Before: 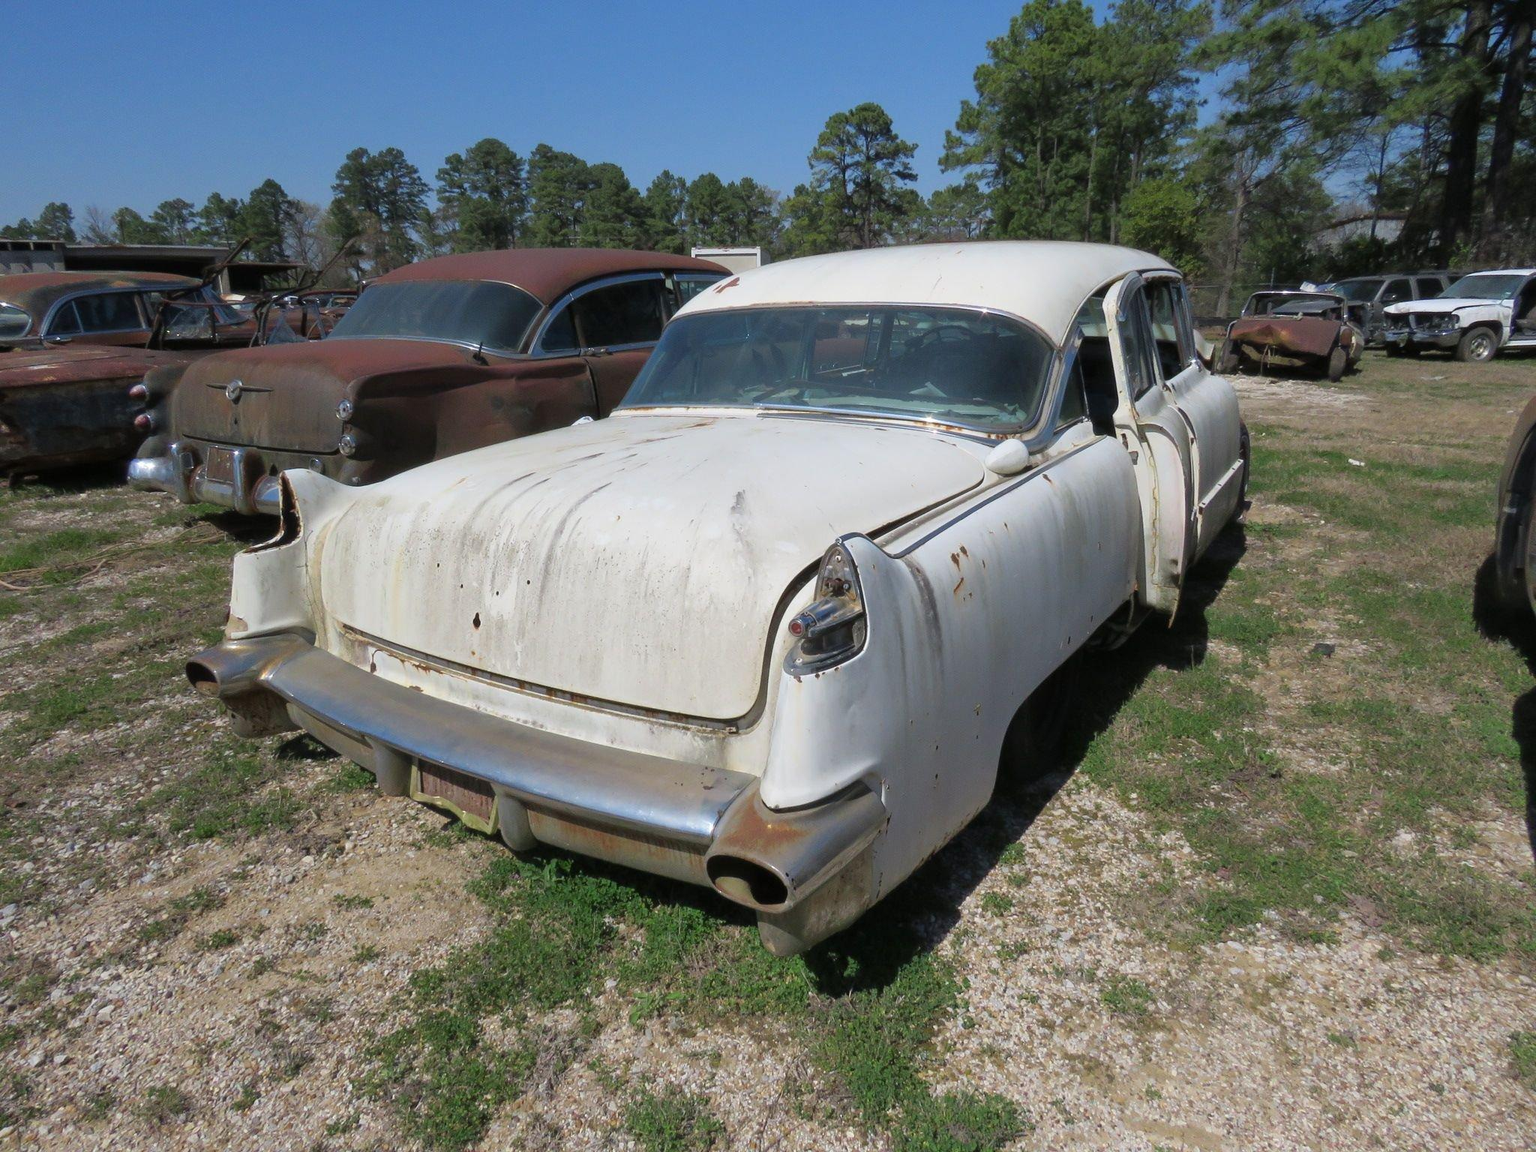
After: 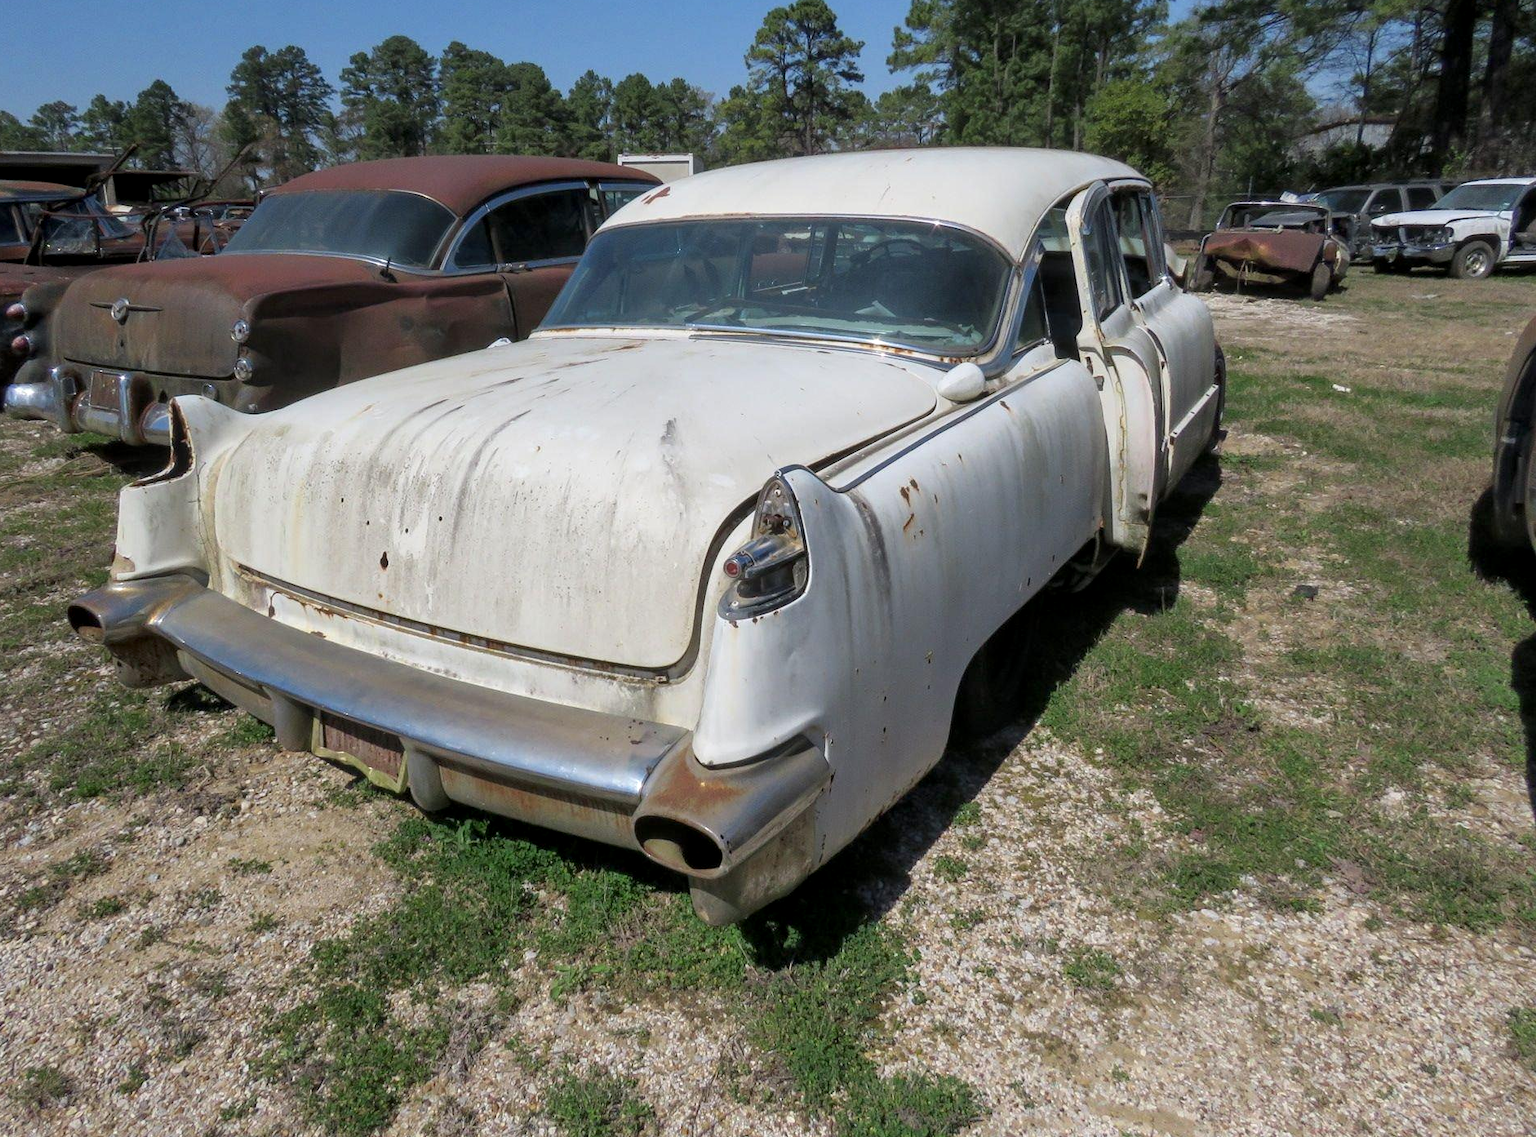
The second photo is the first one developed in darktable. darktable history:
crop and rotate: left 8.067%, top 9.186%
local contrast: on, module defaults
